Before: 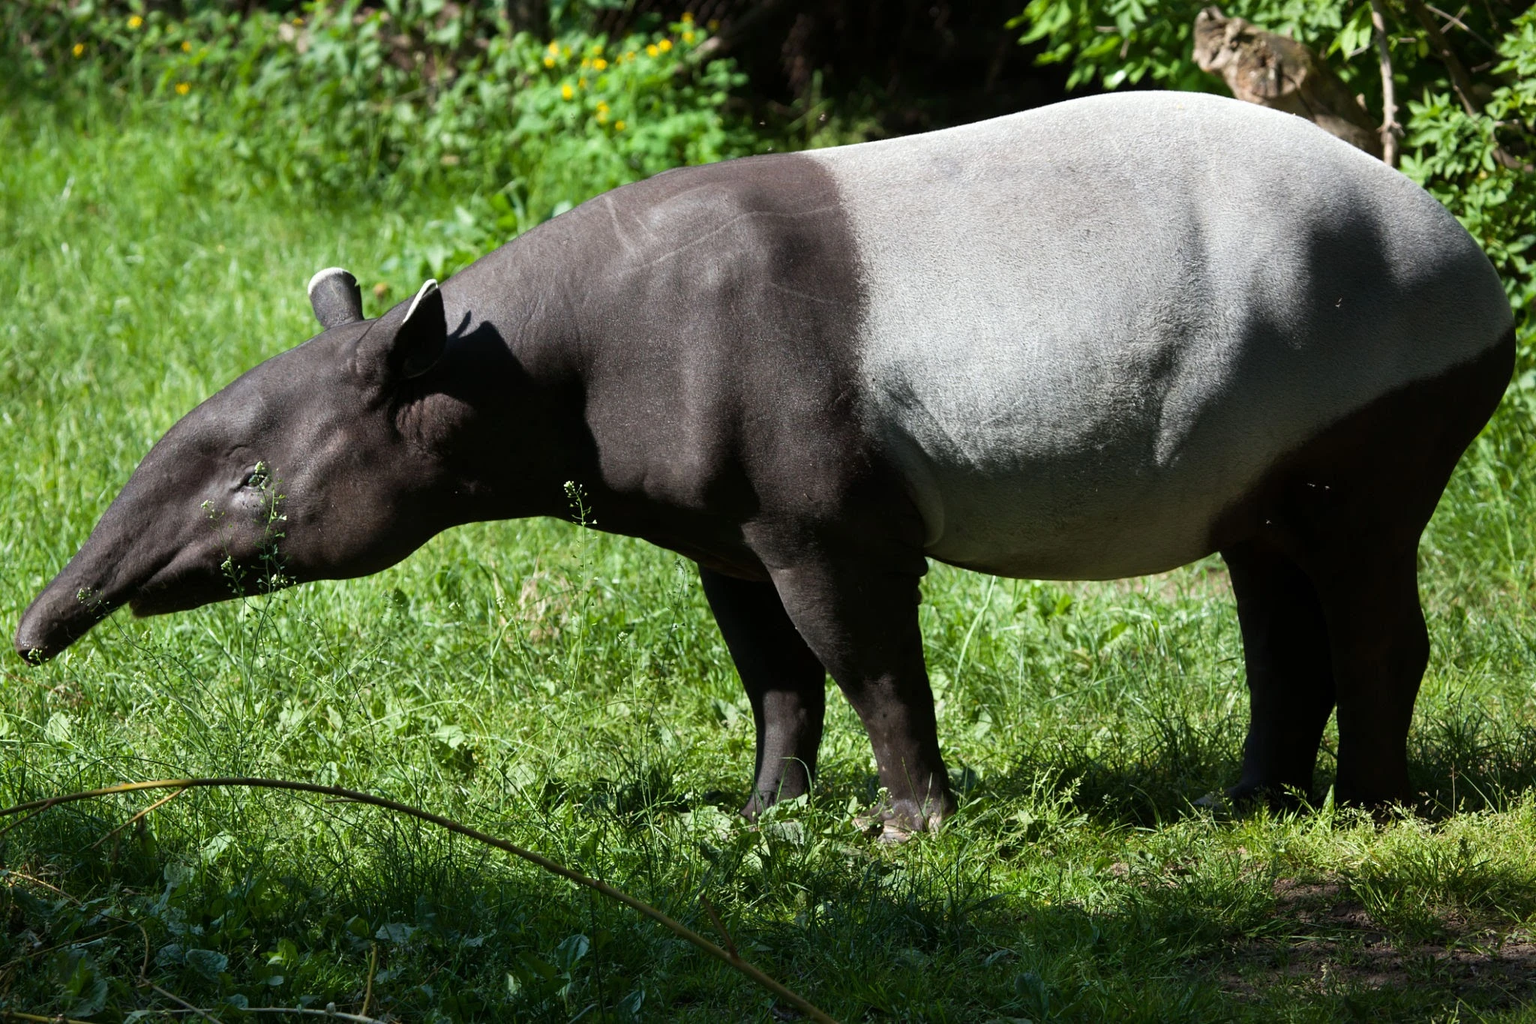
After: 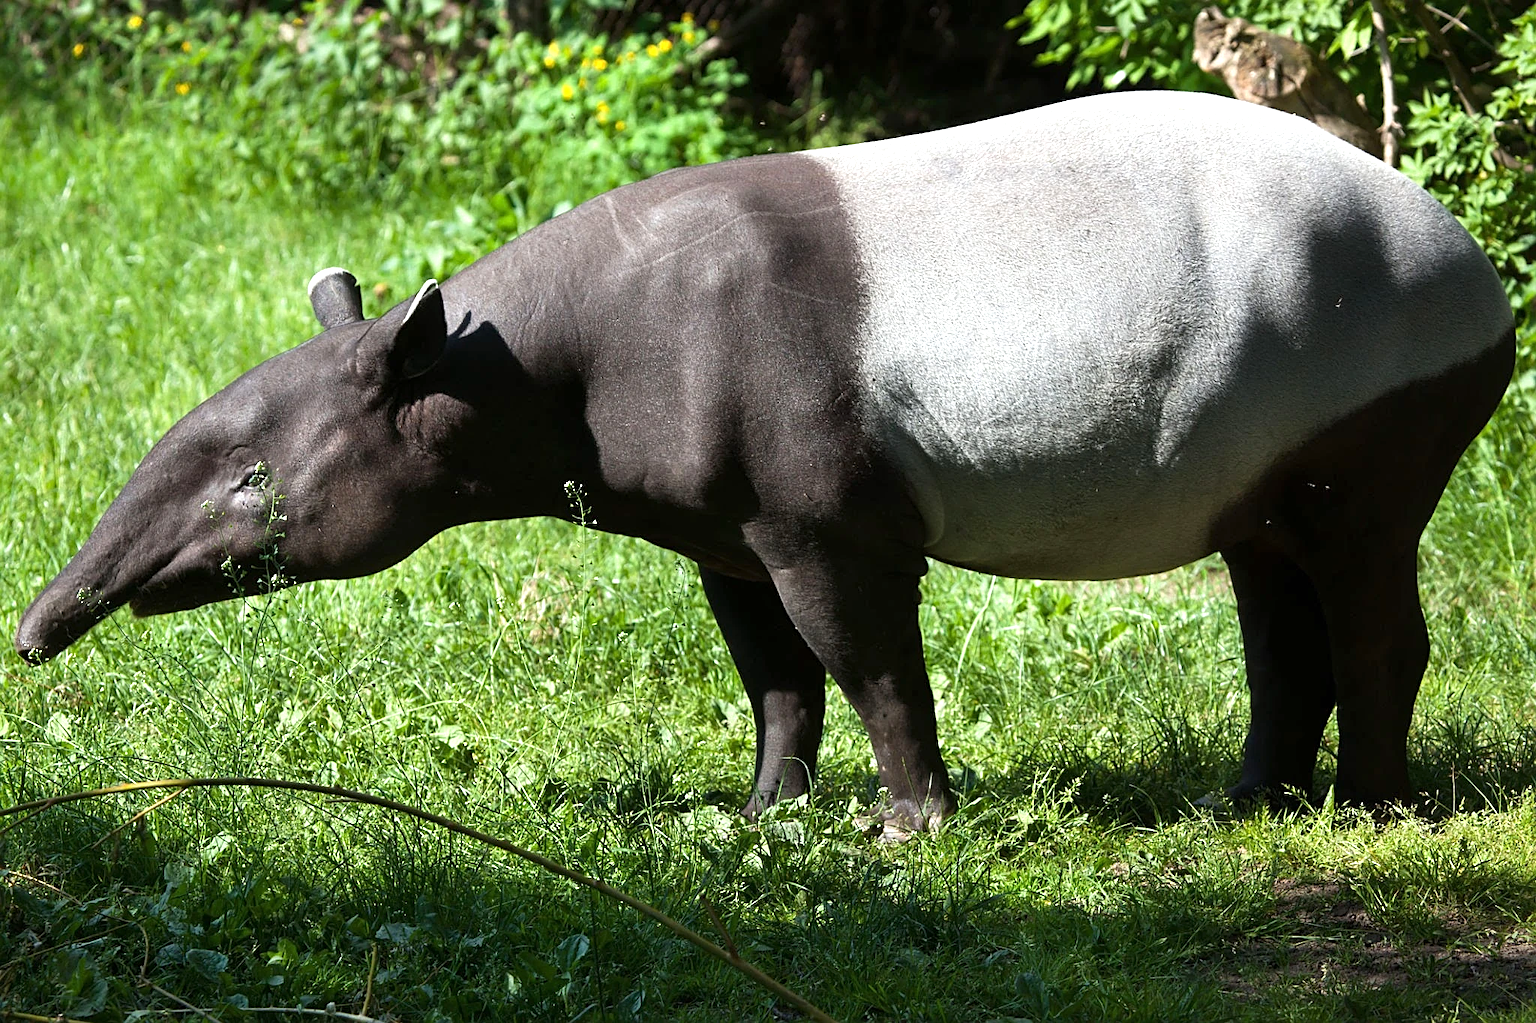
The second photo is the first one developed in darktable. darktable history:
sharpen: on, module defaults
exposure: exposure 0.516 EV, compensate exposure bias true, compensate highlight preservation false
